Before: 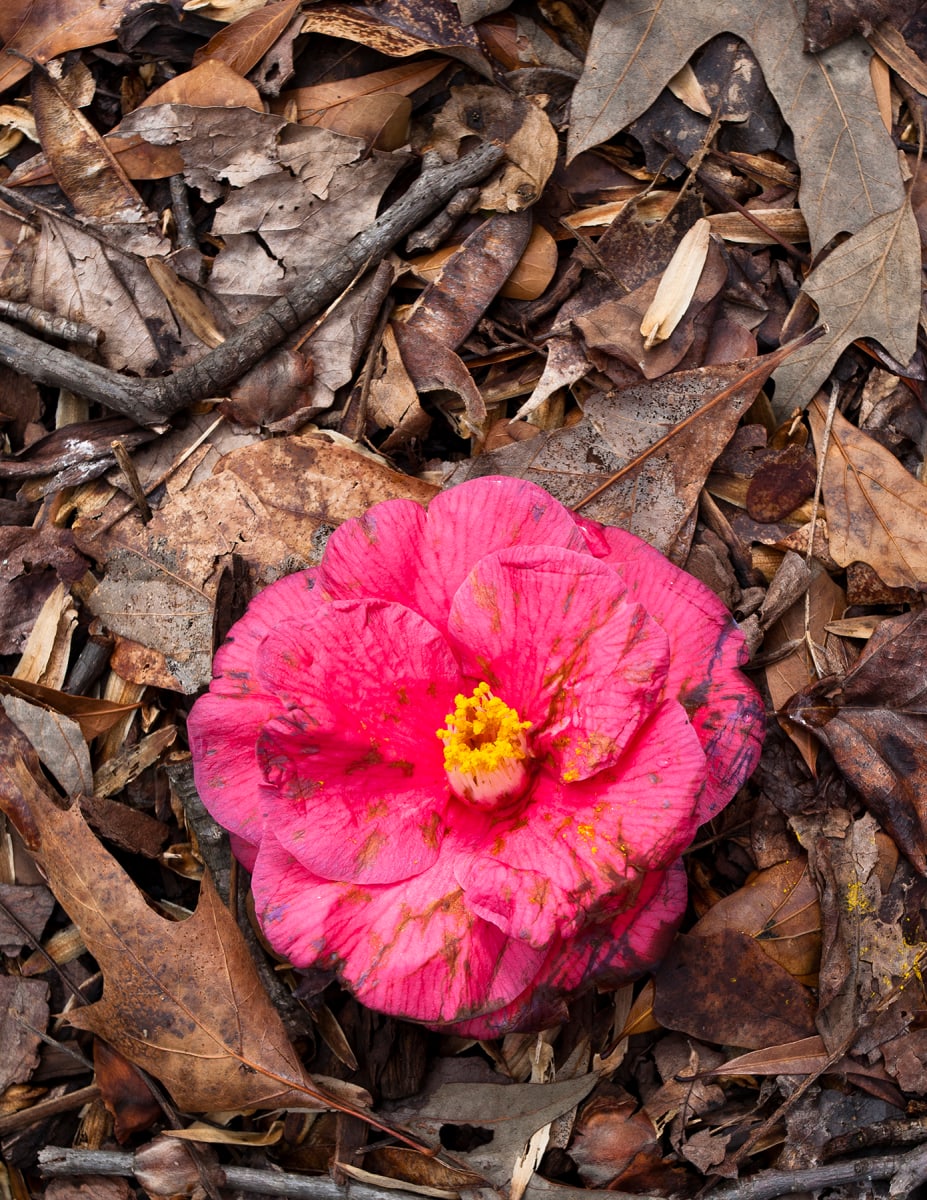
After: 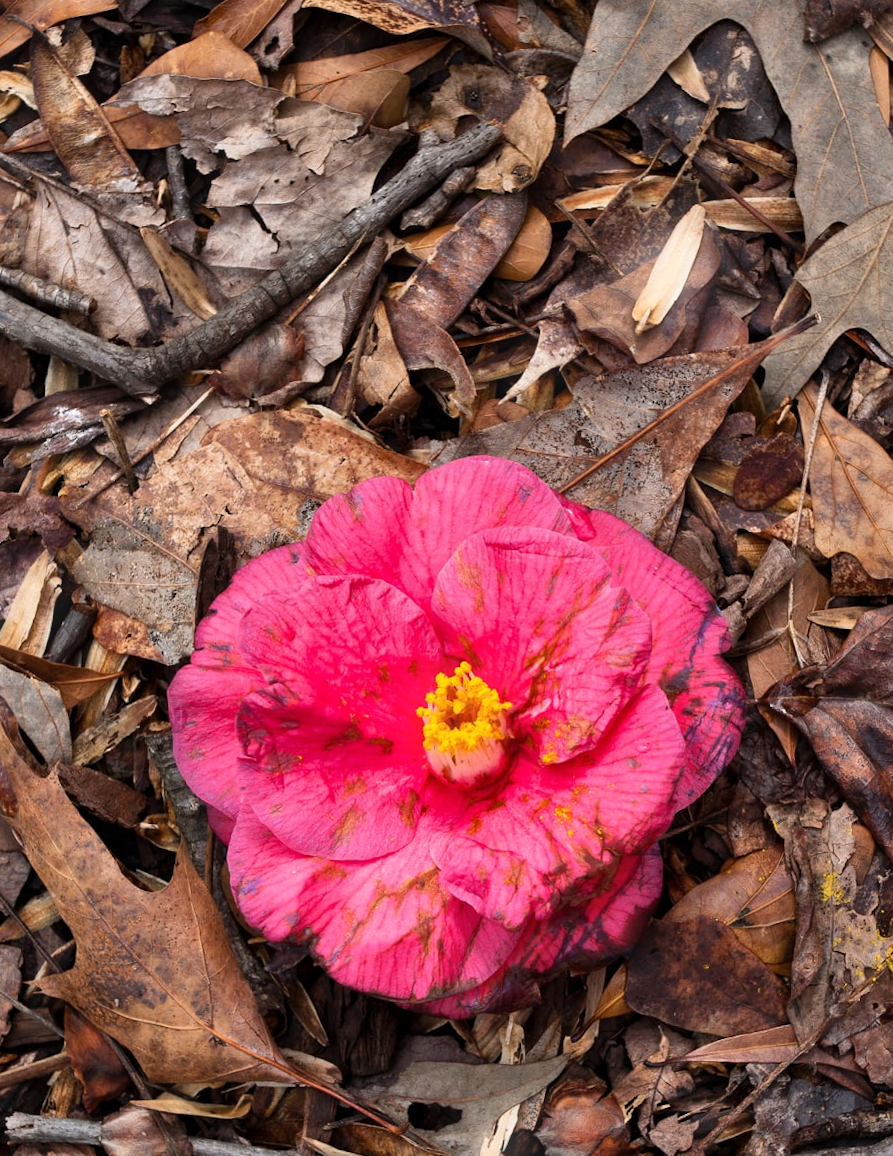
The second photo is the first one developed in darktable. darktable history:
shadows and highlights: white point adjustment 0.05, highlights color adjustment 55.9%, soften with gaussian
bloom: size 5%, threshold 95%, strength 15%
crop and rotate: angle -1.69°
